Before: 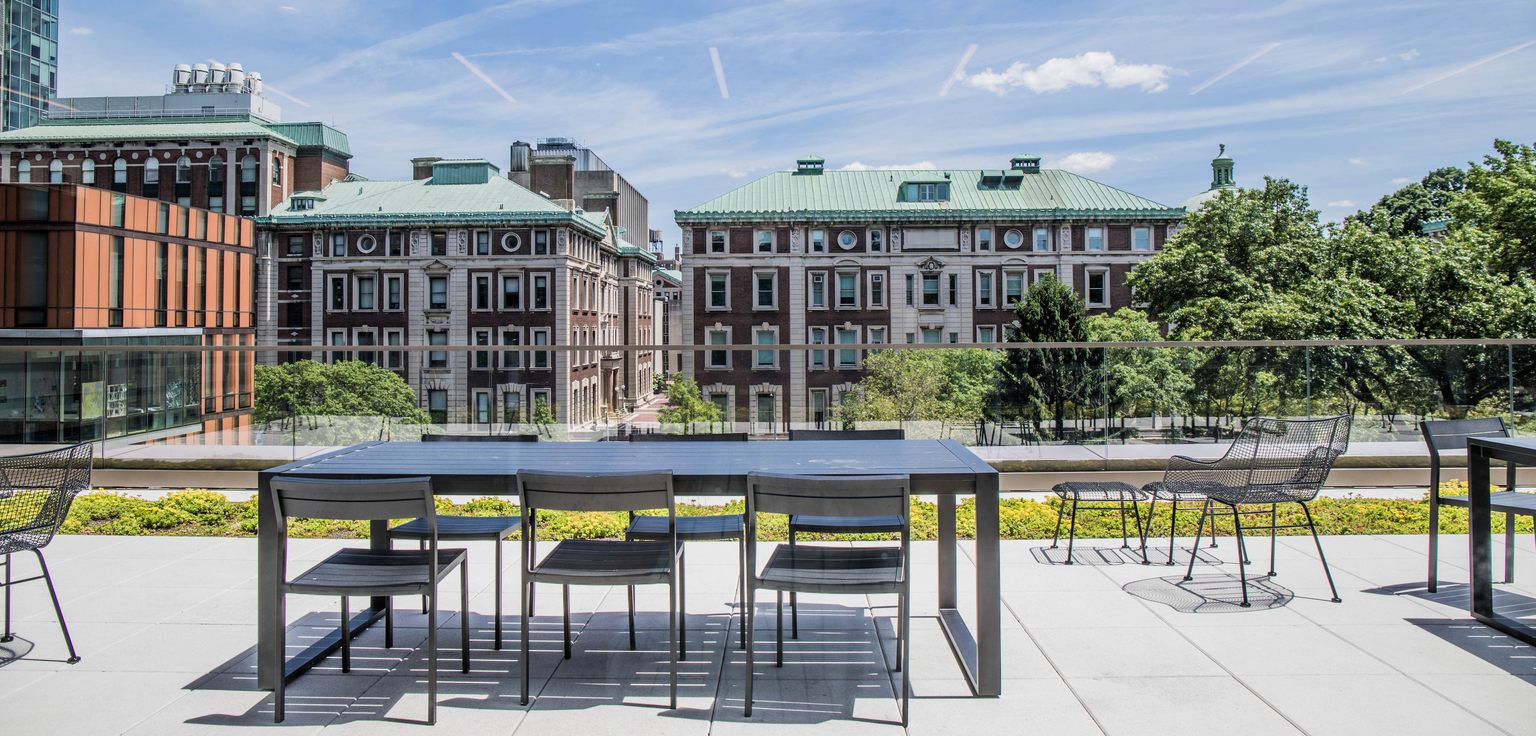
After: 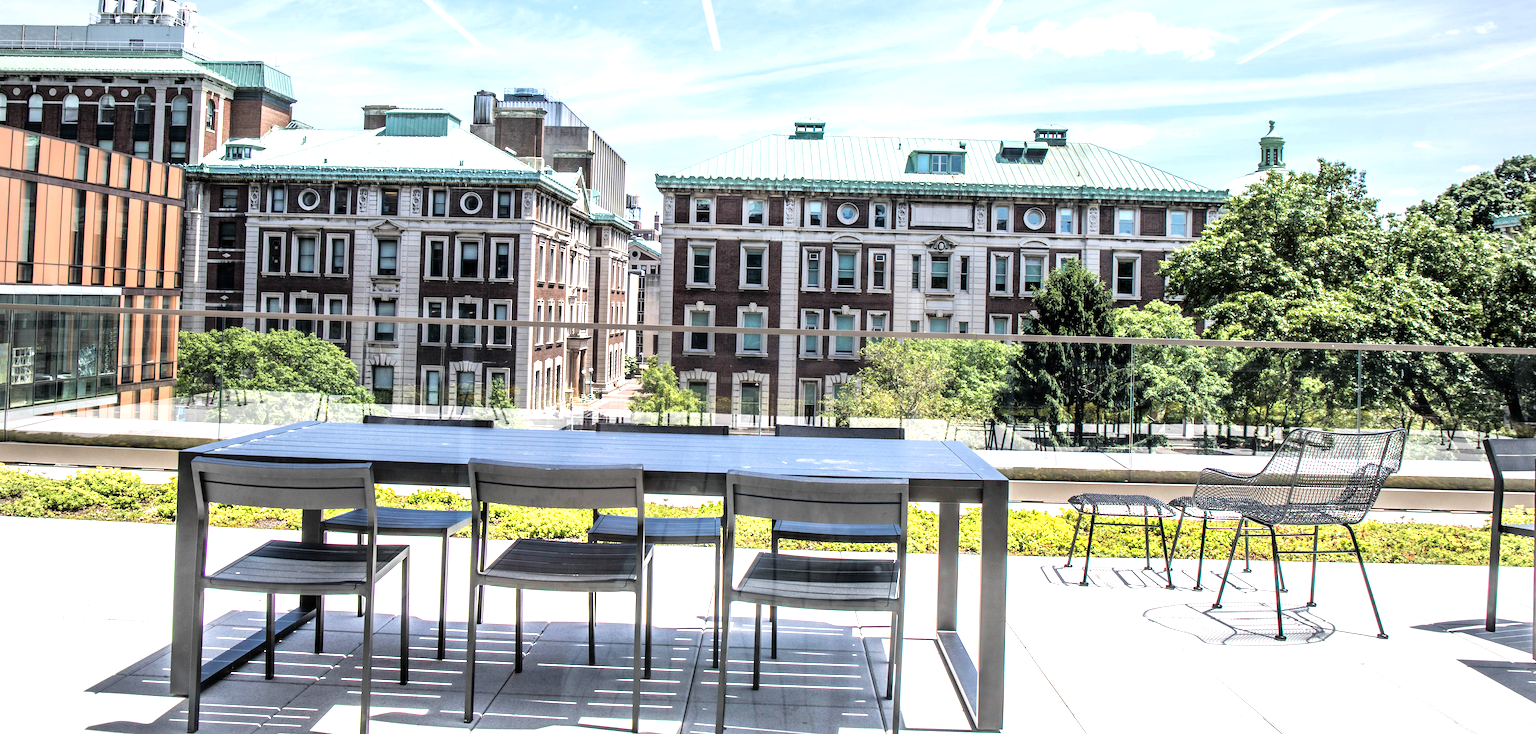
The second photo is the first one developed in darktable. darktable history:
vignetting: fall-off start 74.46%, fall-off radius 66.3%, brightness -0.272
tone equalizer: -8 EV -0.752 EV, -7 EV -0.727 EV, -6 EV -0.571 EV, -5 EV -0.401 EV, -3 EV 0.393 EV, -2 EV 0.6 EV, -1 EV 0.698 EV, +0 EV 0.744 EV
crop and rotate: angle -1.96°, left 3.164%, top 4.104%, right 1.37%, bottom 0.543%
exposure: black level correction 0, exposure 0.199 EV, compensate highlight preservation false
